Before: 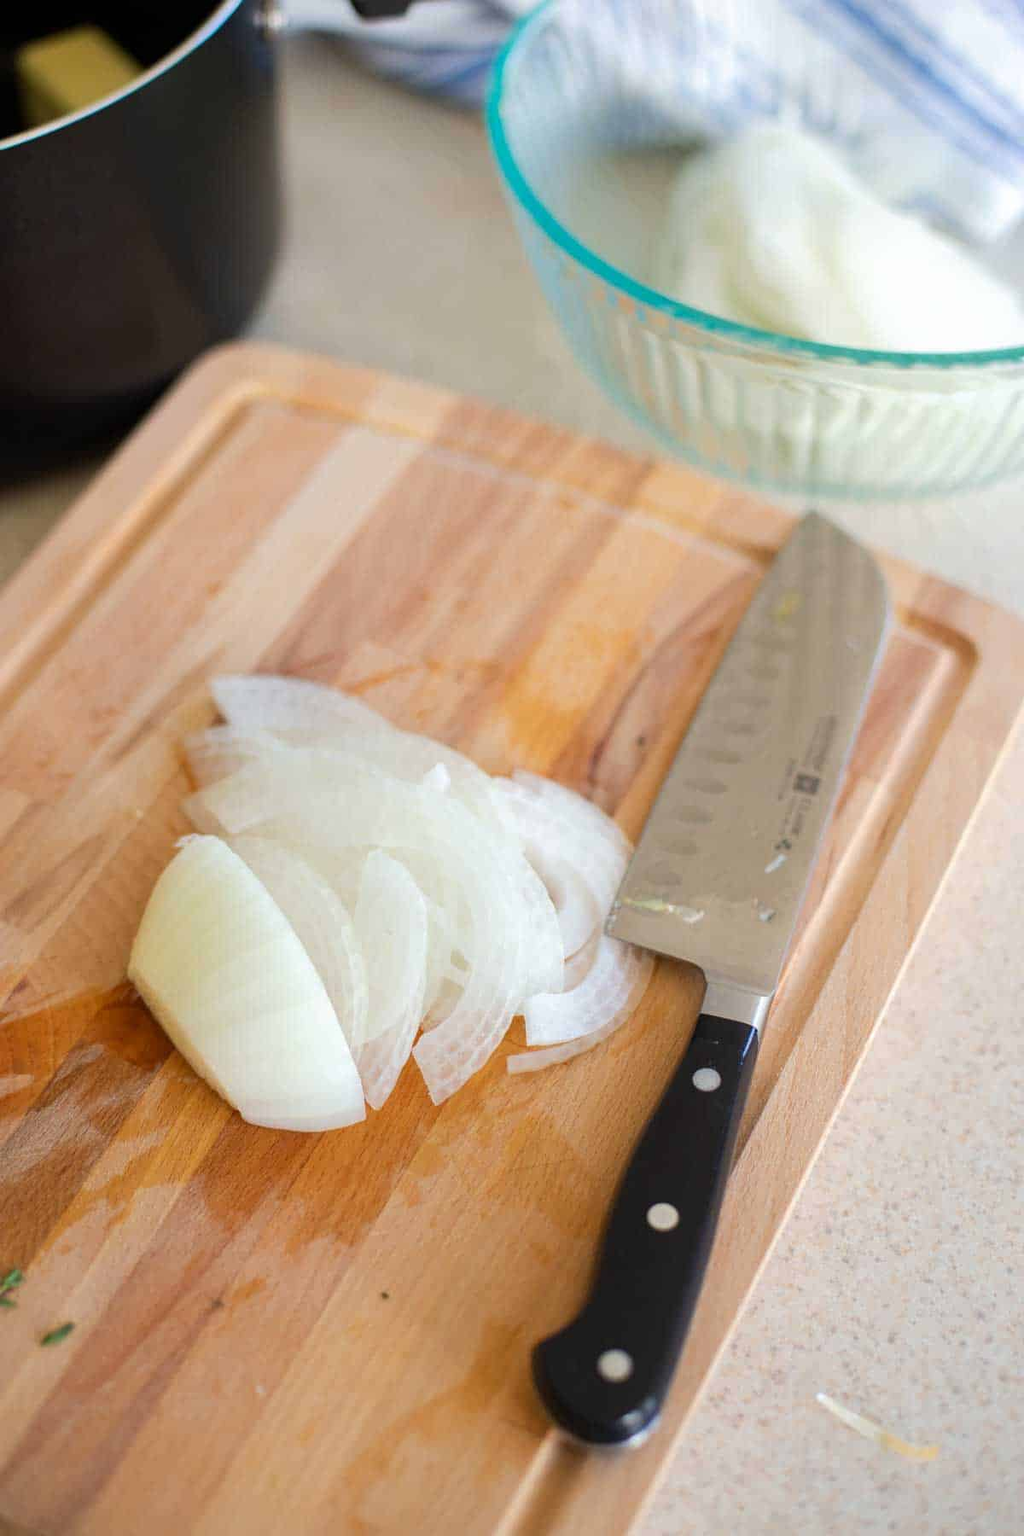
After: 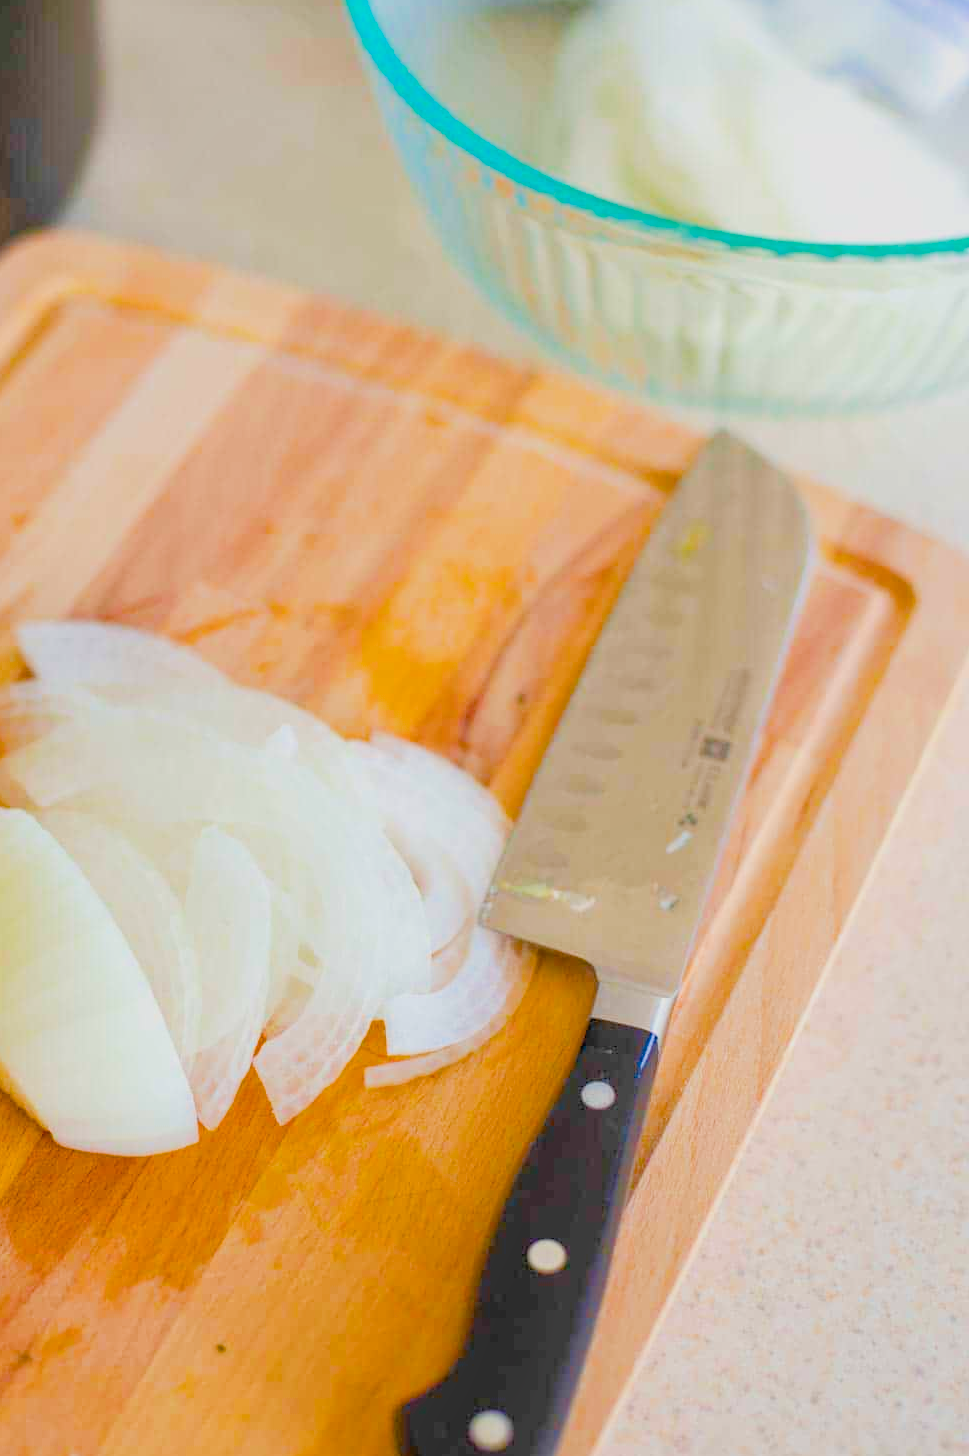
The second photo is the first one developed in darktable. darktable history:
color balance rgb: highlights gain › chroma 0.104%, highlights gain › hue 330.75°, linear chroma grading › global chroma 15.521%, perceptual saturation grading › global saturation 37.105%, perceptual saturation grading › shadows 34.934%
levels: levels [0, 0.498, 1]
tone equalizer: -7 EV 0.156 EV, -6 EV 0.604 EV, -5 EV 1.12 EV, -4 EV 1.37 EV, -3 EV 1.17 EV, -2 EV 0.6 EV, -1 EV 0.168 EV
filmic rgb: black relative exposure -7.65 EV, white relative exposure 4.56 EV, hardness 3.61
exposure: black level correction 0.001, exposure 0.5 EV, compensate highlight preservation false
crop: left 19.215%, top 9.454%, right 0%, bottom 9.633%
